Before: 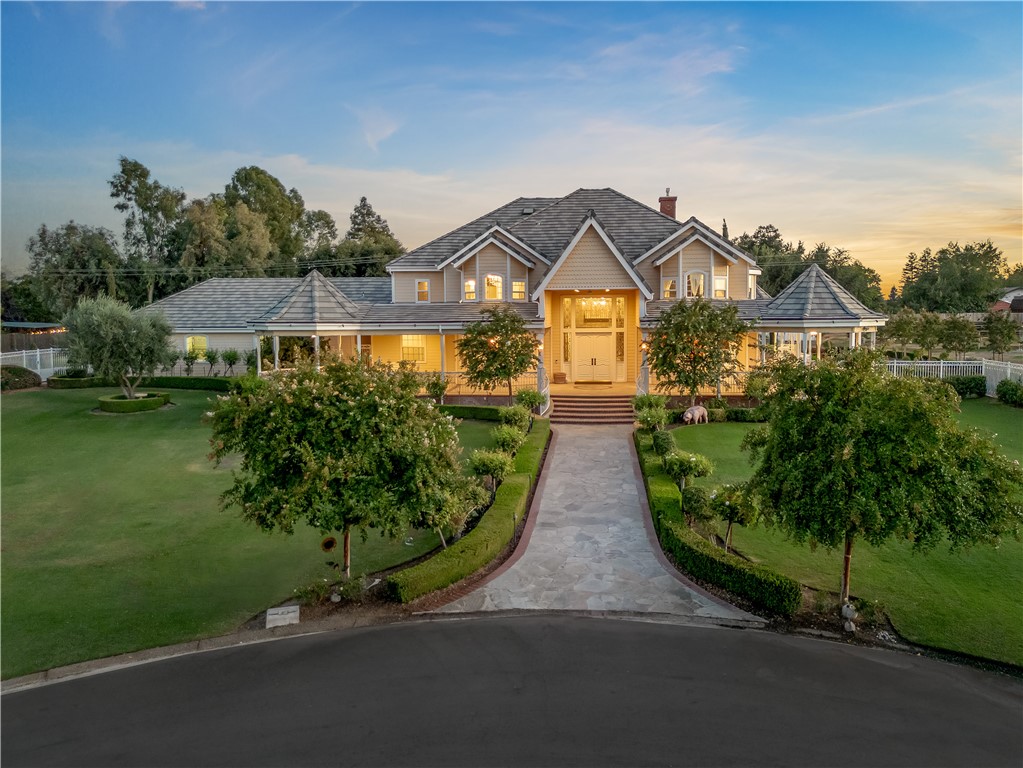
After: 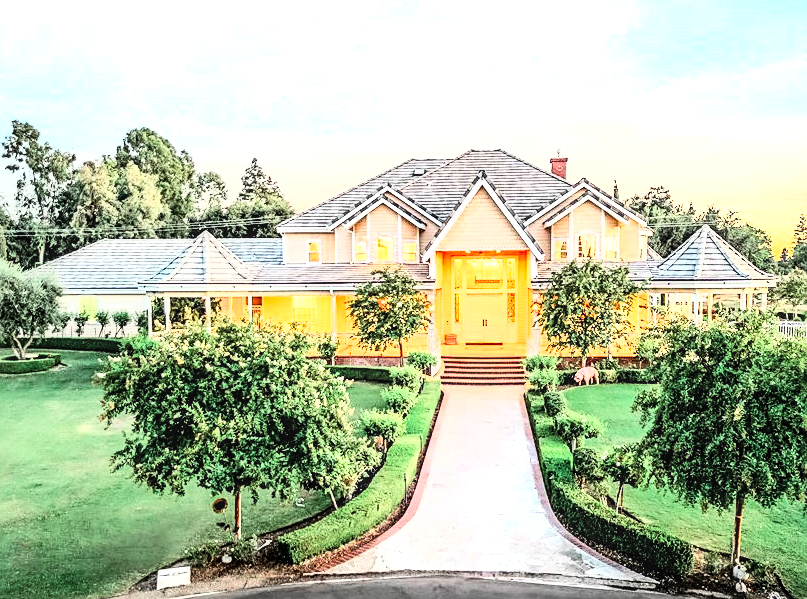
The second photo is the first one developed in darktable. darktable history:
crop and rotate: left 10.686%, top 5.134%, right 10.403%, bottom 16.765%
sharpen: on, module defaults
local contrast: on, module defaults
tone equalizer: -8 EV -0.785 EV, -7 EV -0.697 EV, -6 EV -0.615 EV, -5 EV -0.422 EV, -3 EV 0.388 EV, -2 EV 0.6 EV, -1 EV 0.693 EV, +0 EV 0.722 EV, edges refinement/feathering 500, mask exposure compensation -1.24 EV, preserve details no
exposure: black level correction 0, exposure 0.69 EV, compensate exposure bias true, compensate highlight preservation false
base curve: curves: ch0 [(0, 0) (0.007, 0.004) (0.027, 0.03) (0.046, 0.07) (0.207, 0.54) (0.442, 0.872) (0.673, 0.972) (1, 1)]
color zones: curves: ch0 [(0, 0.466) (0.128, 0.466) (0.25, 0.5) (0.375, 0.456) (0.5, 0.5) (0.625, 0.5) (0.737, 0.652) (0.875, 0.5)]; ch1 [(0, 0.603) (0.125, 0.618) (0.261, 0.348) (0.372, 0.353) (0.497, 0.363) (0.611, 0.45) (0.731, 0.427) (0.875, 0.518) (0.998, 0.652)]; ch2 [(0, 0.559) (0.125, 0.451) (0.253, 0.564) (0.37, 0.578) (0.5, 0.466) (0.625, 0.471) (0.731, 0.471) (0.88, 0.485)]
